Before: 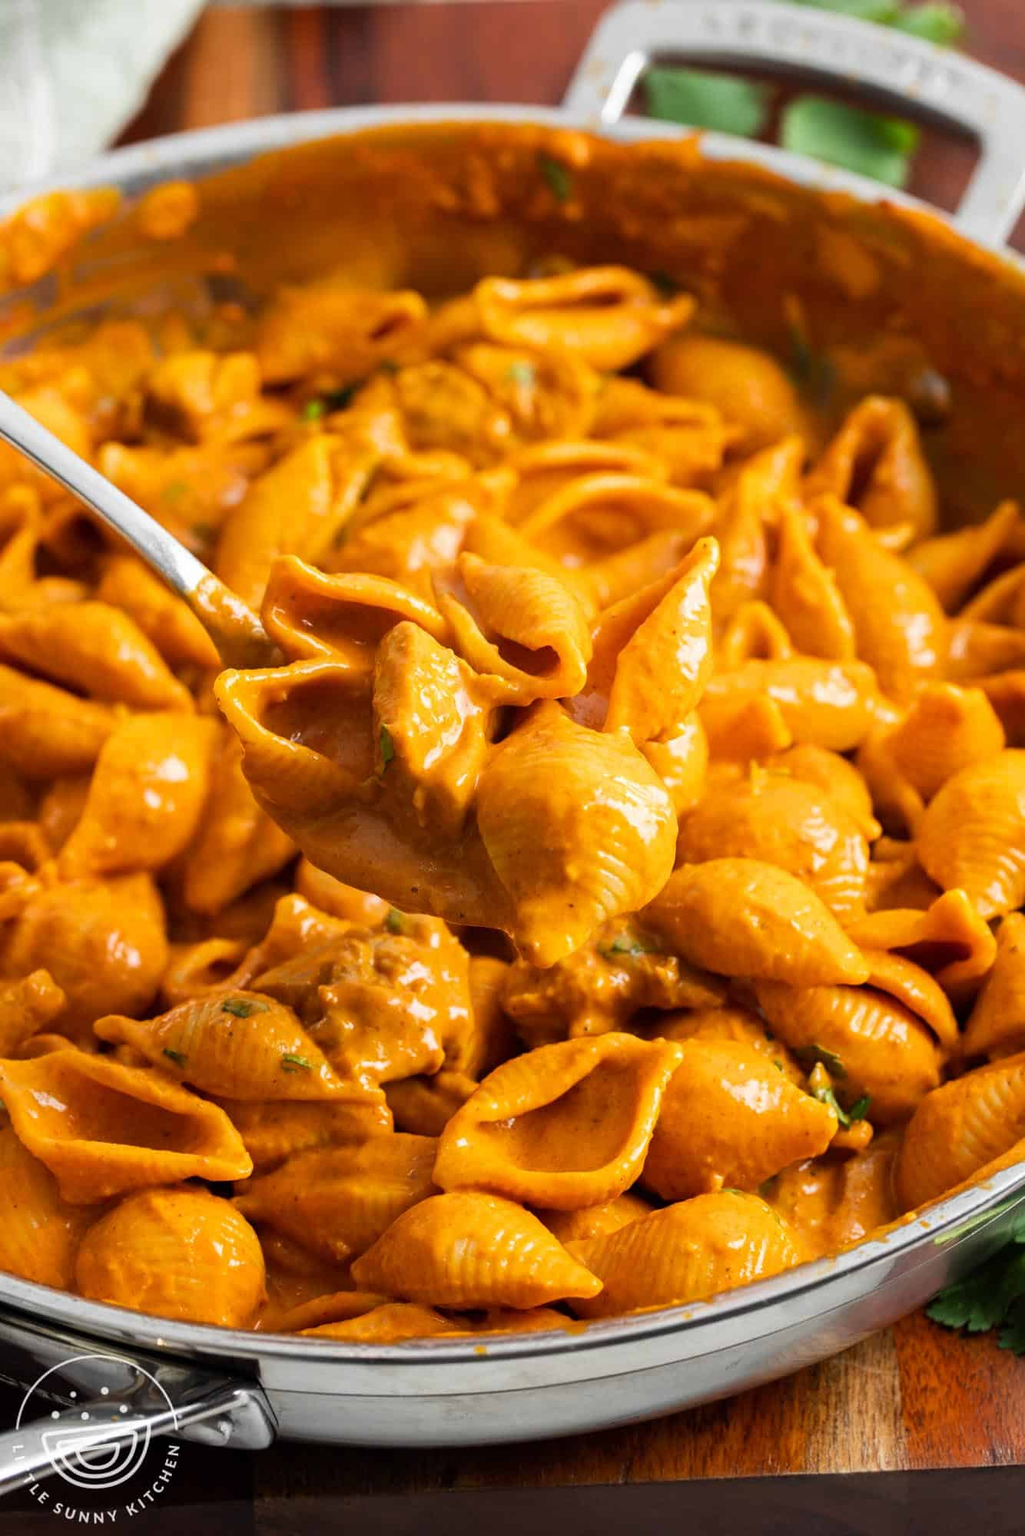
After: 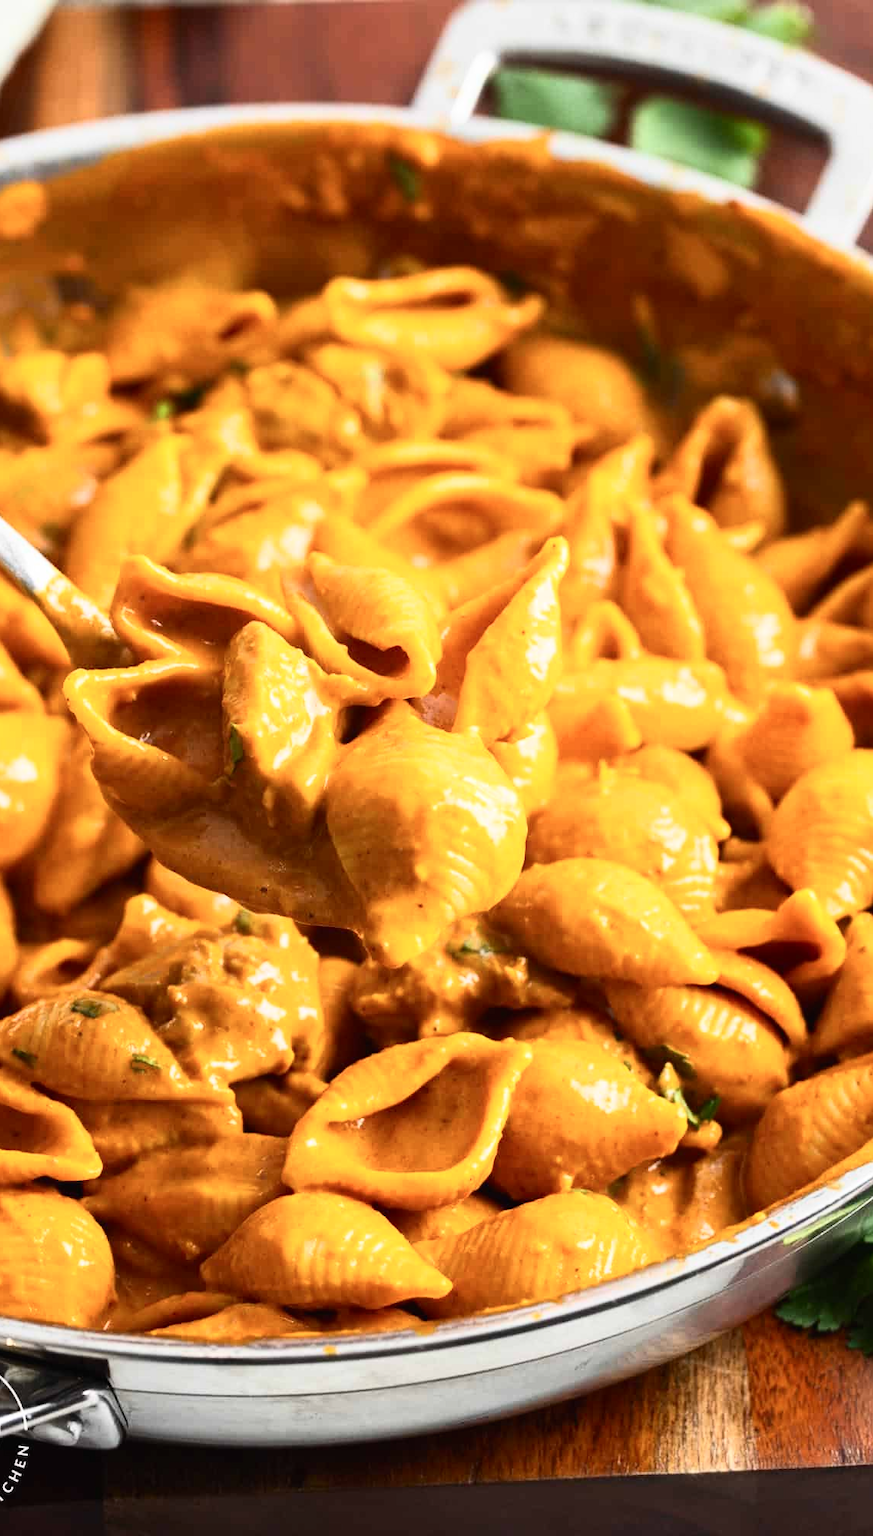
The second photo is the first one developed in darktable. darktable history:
crop and rotate: left 14.744%
tone curve: curves: ch0 [(0, 0.013) (0.198, 0.175) (0.512, 0.582) (0.625, 0.754) (0.81, 0.934) (1, 1)], color space Lab, independent channels, preserve colors none
